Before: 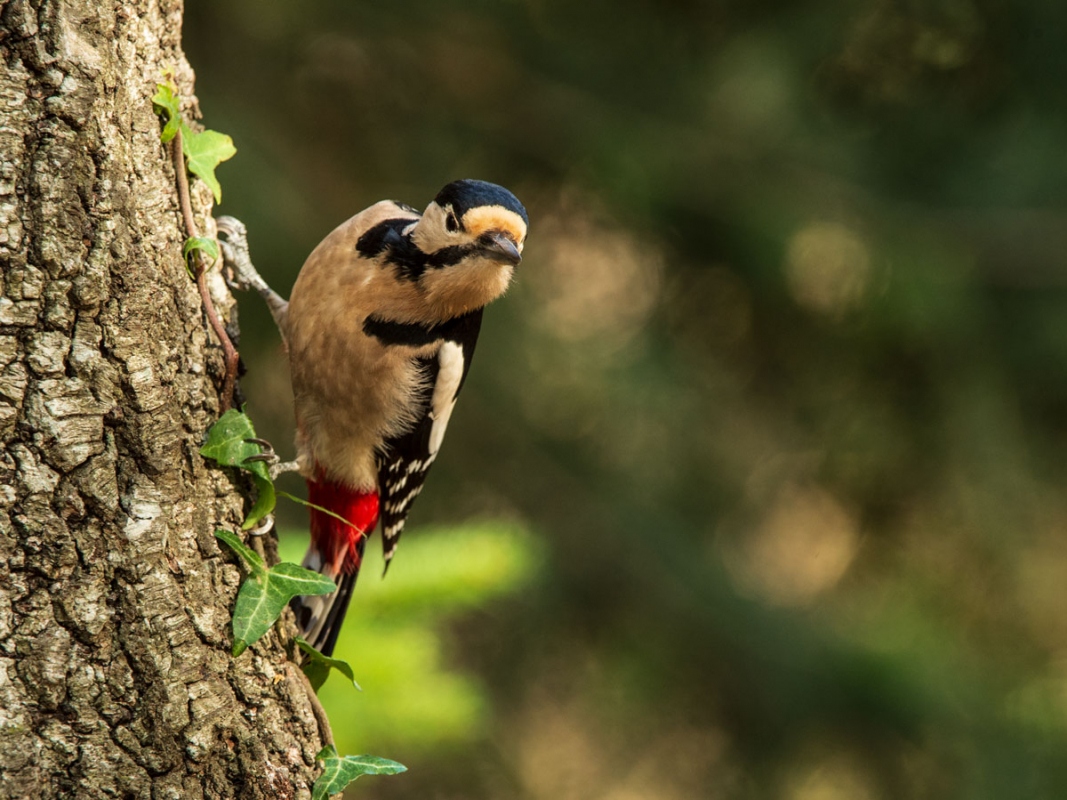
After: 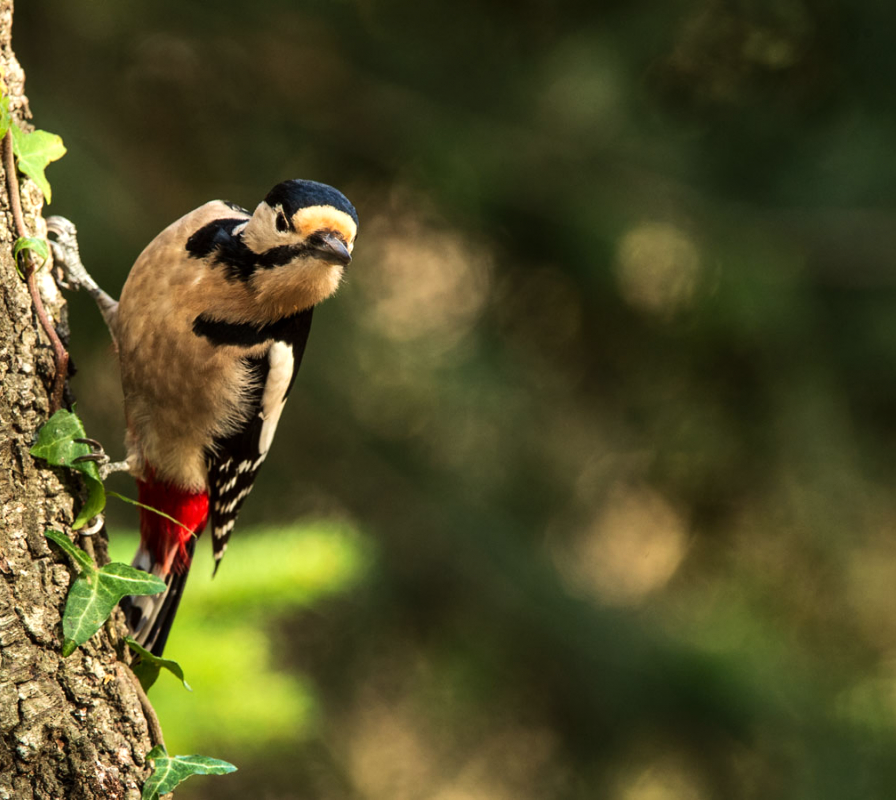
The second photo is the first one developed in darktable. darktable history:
tone equalizer: -8 EV -0.399 EV, -7 EV -0.393 EV, -6 EV -0.337 EV, -5 EV -0.235 EV, -3 EV 0.255 EV, -2 EV 0.356 EV, -1 EV 0.37 EV, +0 EV 0.407 EV, edges refinement/feathering 500, mask exposure compensation -1.57 EV, preserve details no
crop: left 15.997%
